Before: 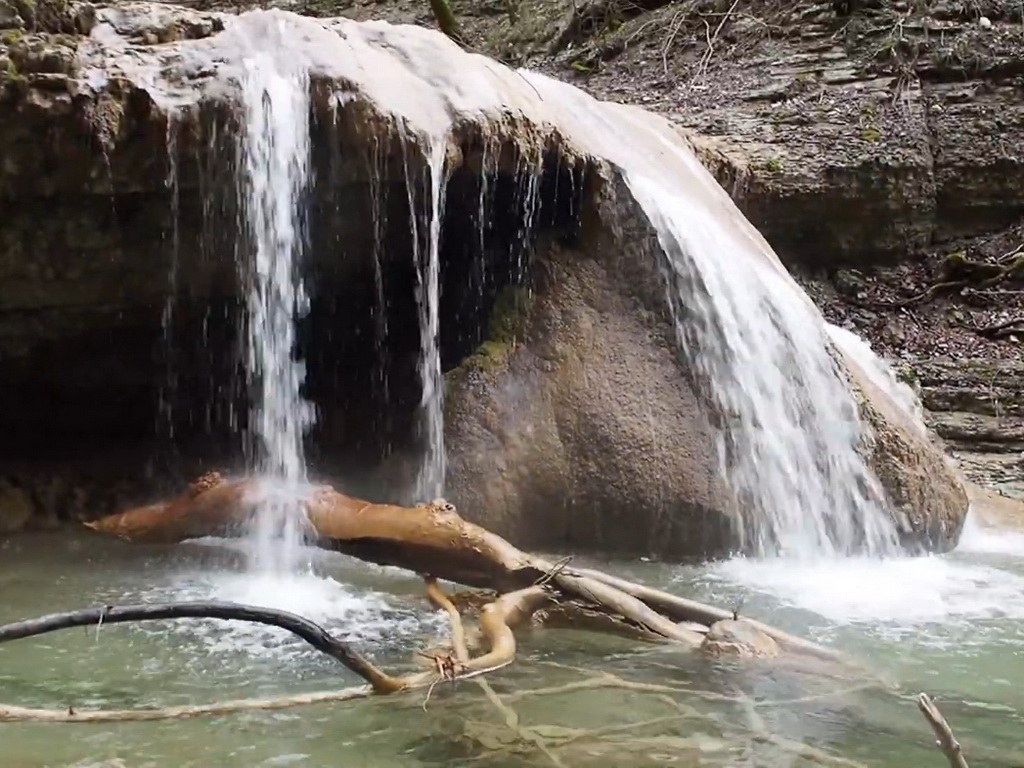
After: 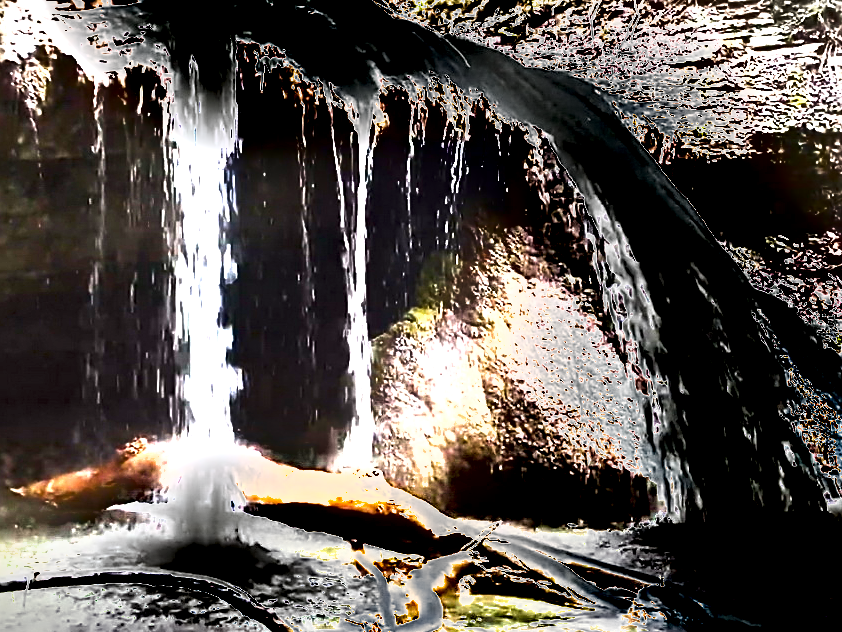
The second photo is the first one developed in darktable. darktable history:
color balance rgb: linear chroma grading › global chroma 14.398%, perceptual saturation grading › global saturation 0.541%, perceptual brilliance grading › global brilliance 14.323%, perceptual brilliance grading › shadows -35.161%, global vibrance 9.338%
exposure: black level correction 0, exposure 2.331 EV, compensate exposure bias true, compensate highlight preservation false
crop and rotate: left 7.172%, top 4.432%, right 10.507%, bottom 13.244%
sharpen: on, module defaults
contrast brightness saturation: brightness -0.098
shadows and highlights: low approximation 0.01, soften with gaussian
vignetting: fall-off start 99.82%, fall-off radius 71.23%, width/height ratio 1.17
